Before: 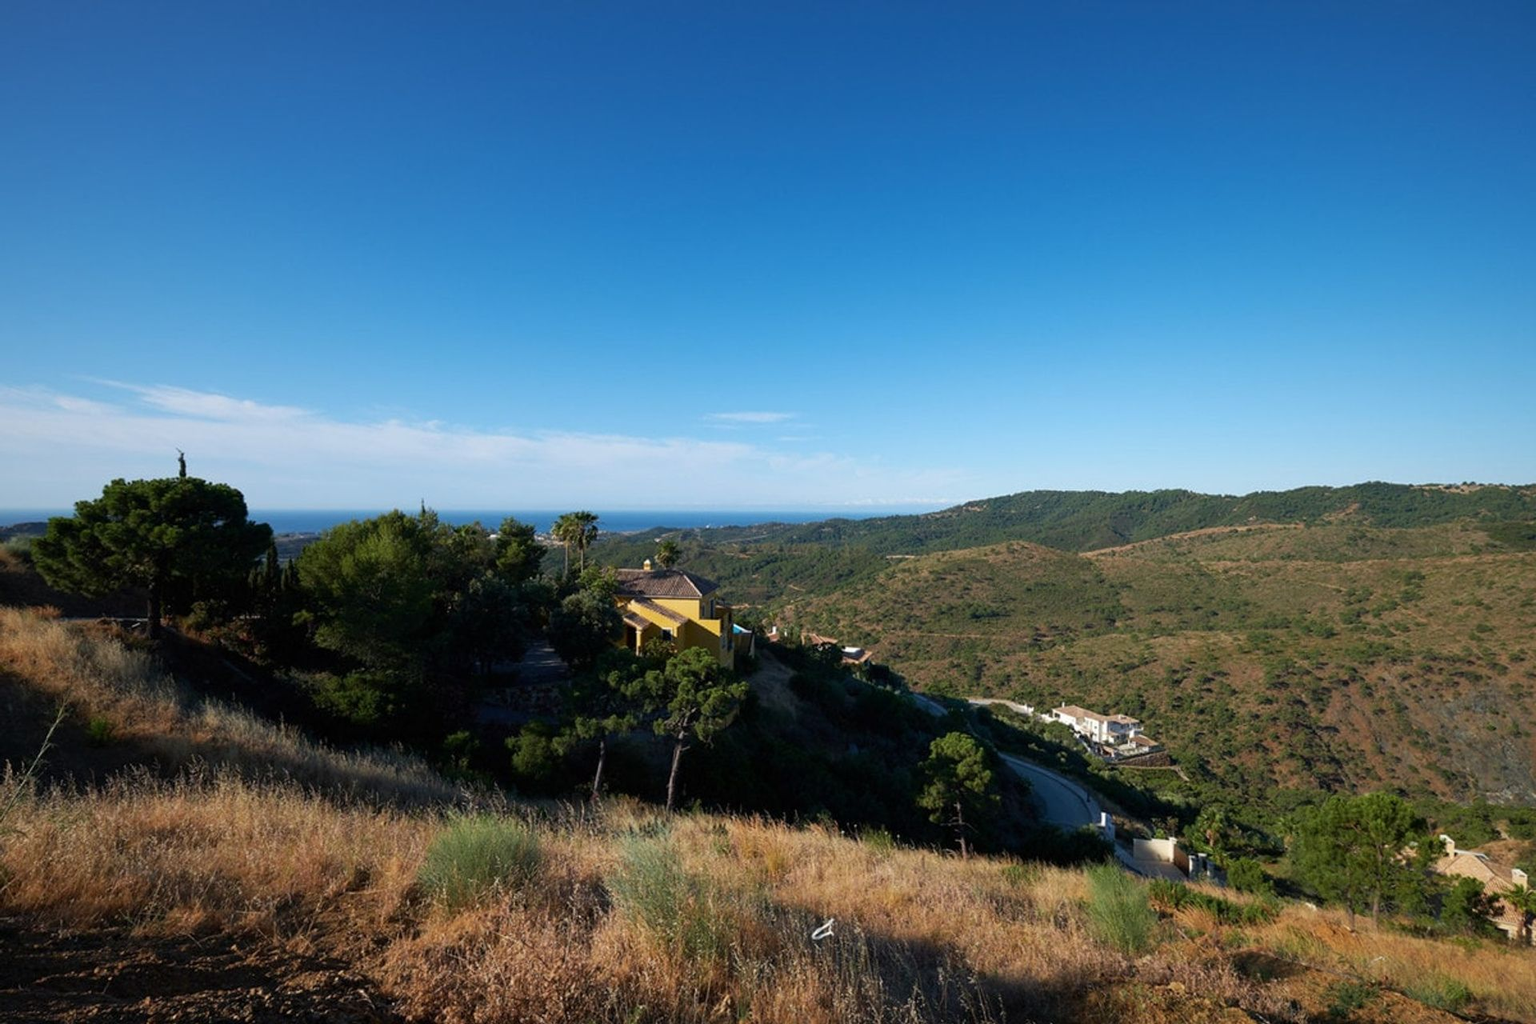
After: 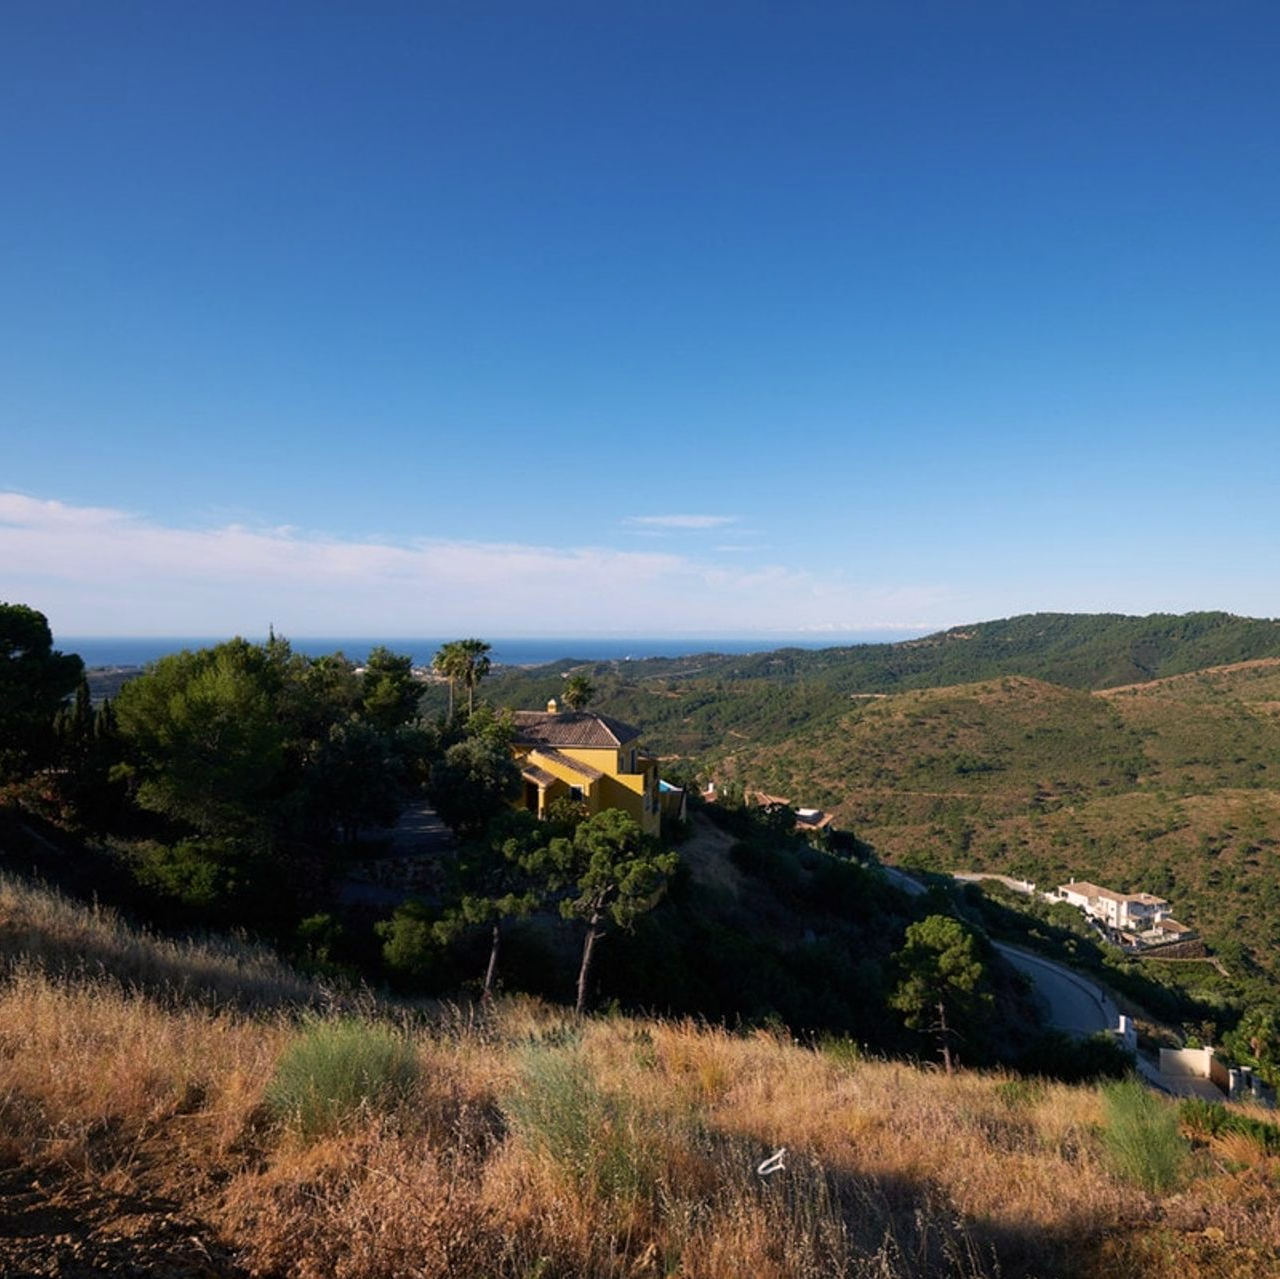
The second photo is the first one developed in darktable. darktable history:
color correction: highlights a* 7.13, highlights b* 4.35
crop and rotate: left 13.408%, right 19.924%
